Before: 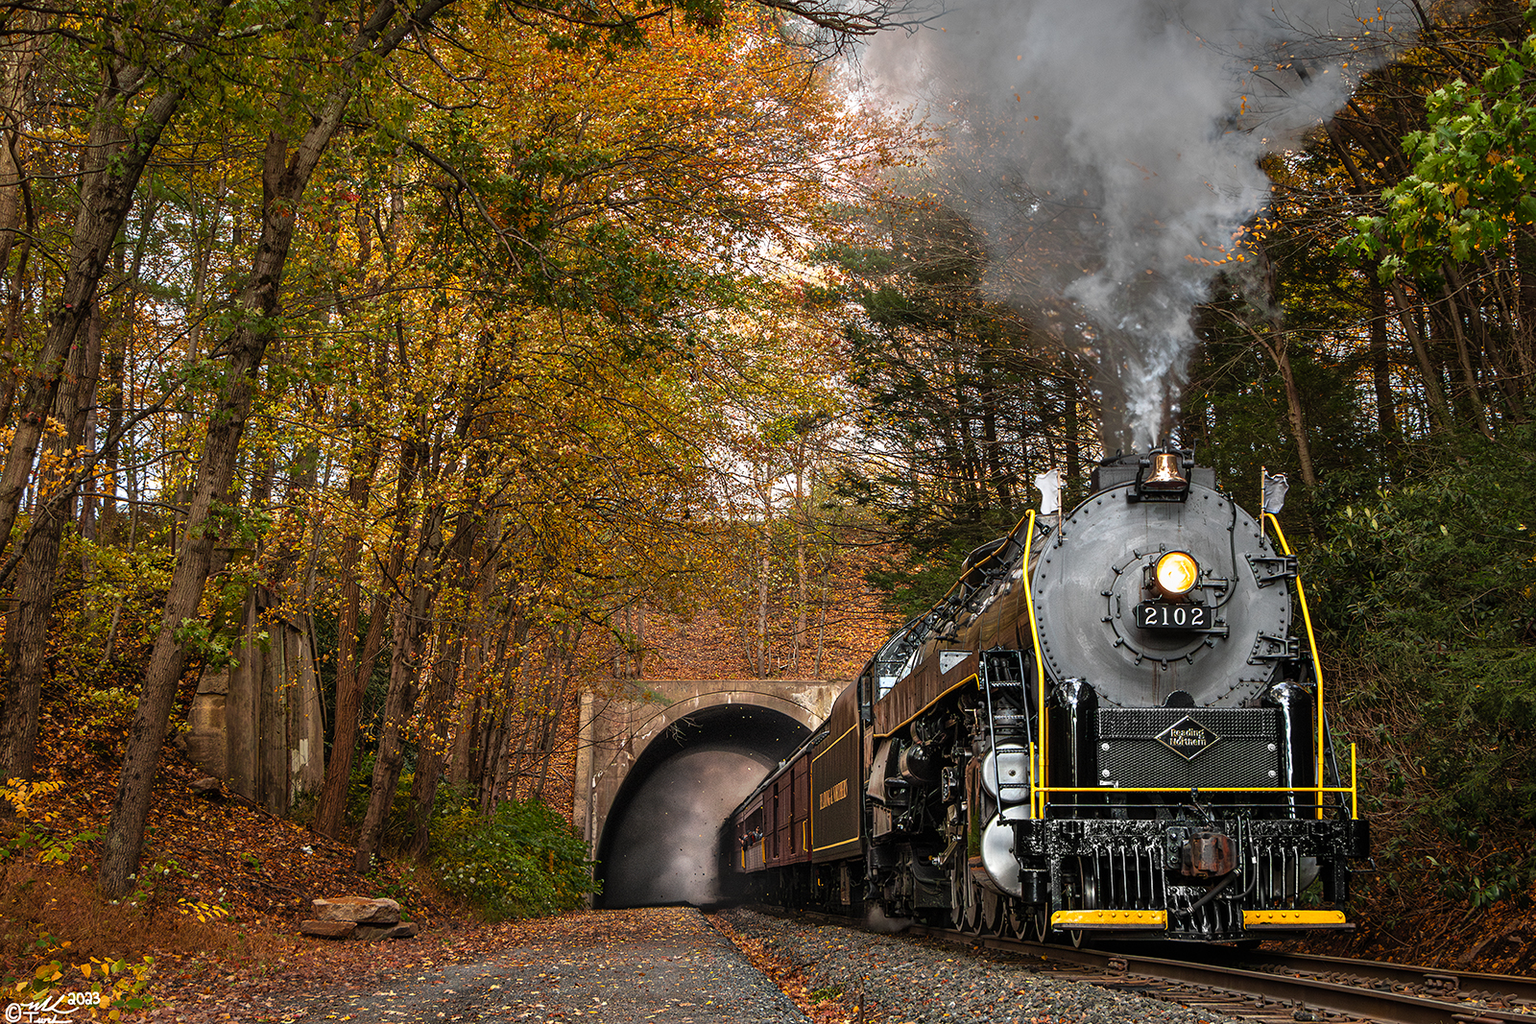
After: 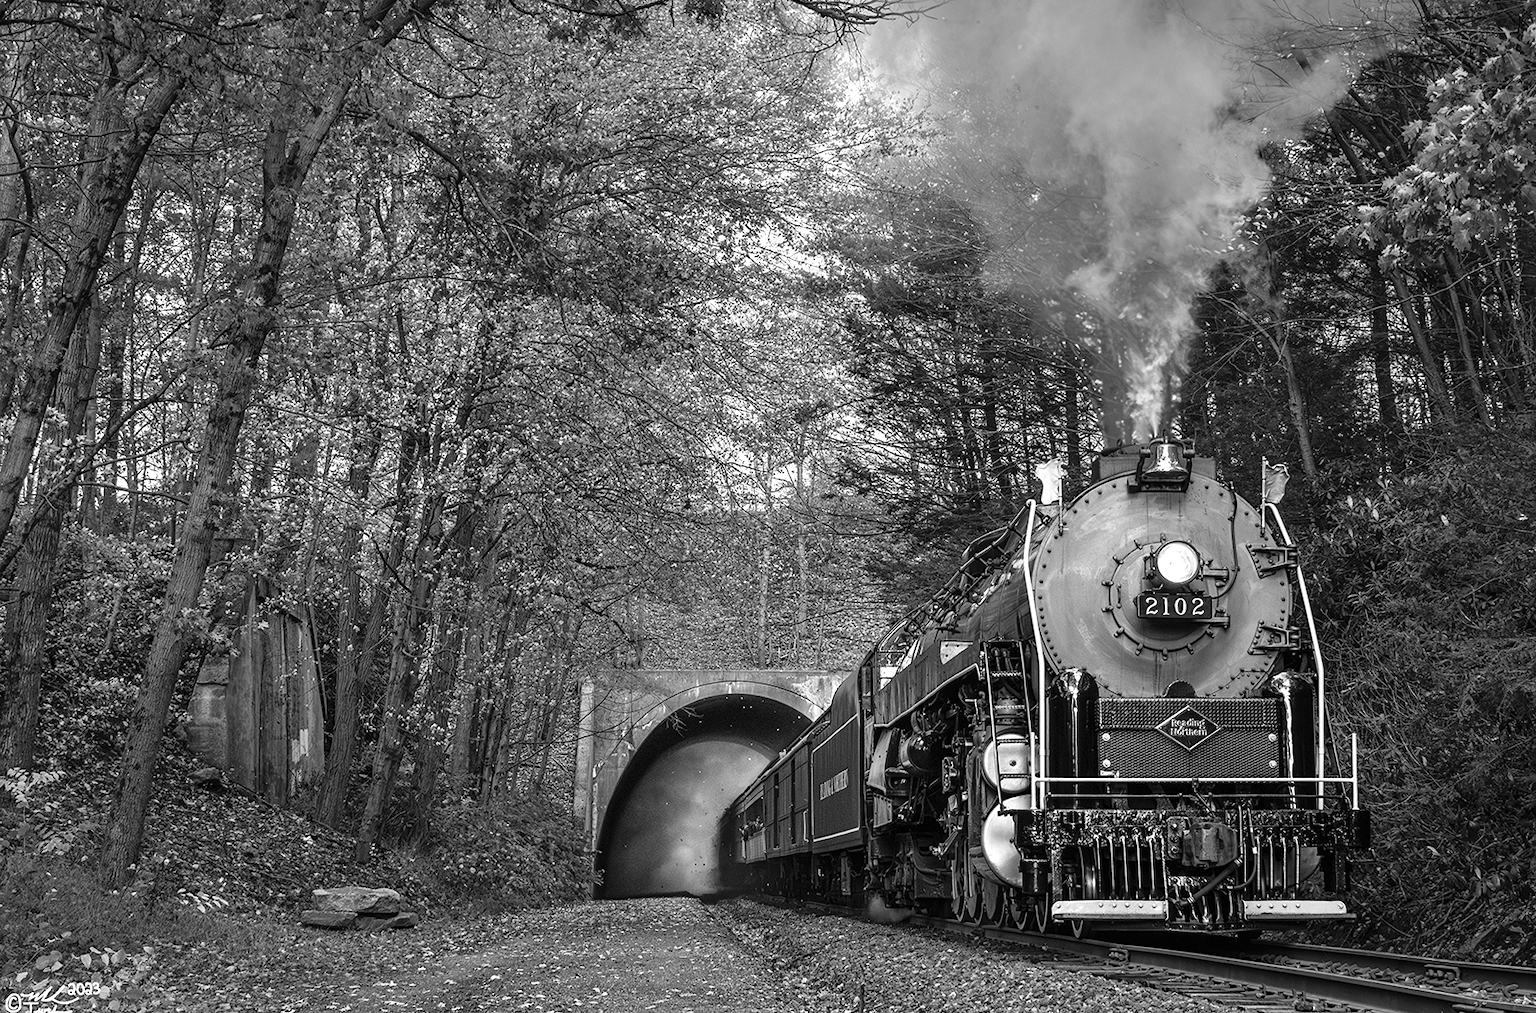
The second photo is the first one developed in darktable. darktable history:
levels: levels [0, 0.435, 0.917]
crop: top 1.049%, right 0.001%
monochrome: a -6.99, b 35.61, size 1.4
color calibration: illuminant same as pipeline (D50), x 0.346, y 0.359, temperature 5002.42 K
